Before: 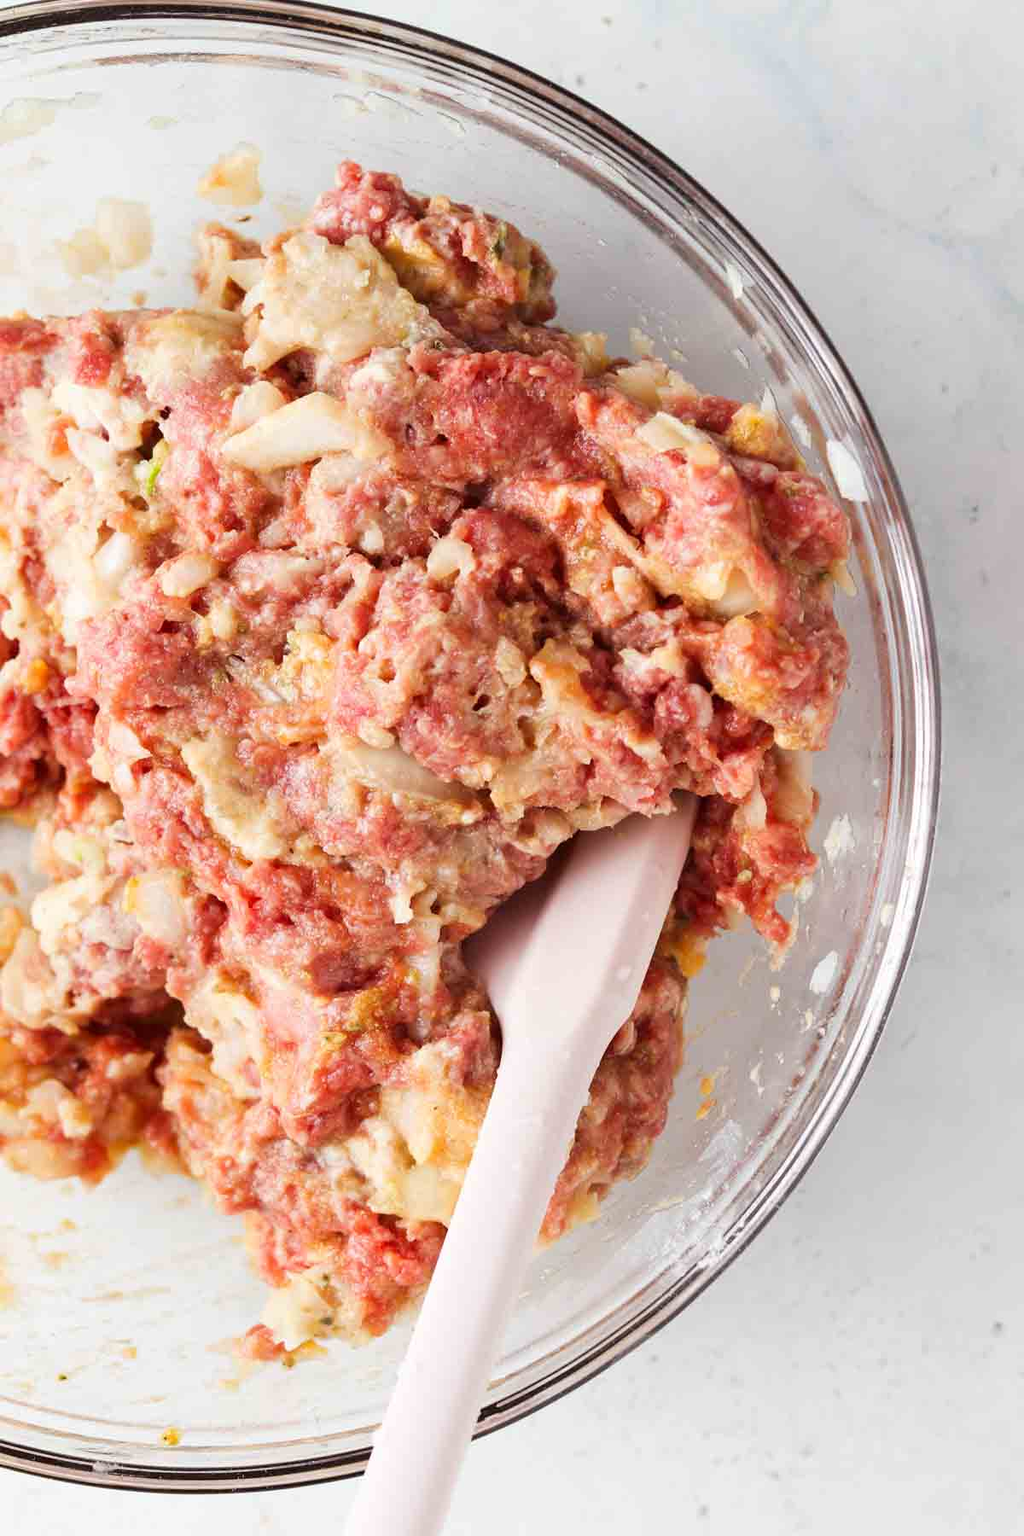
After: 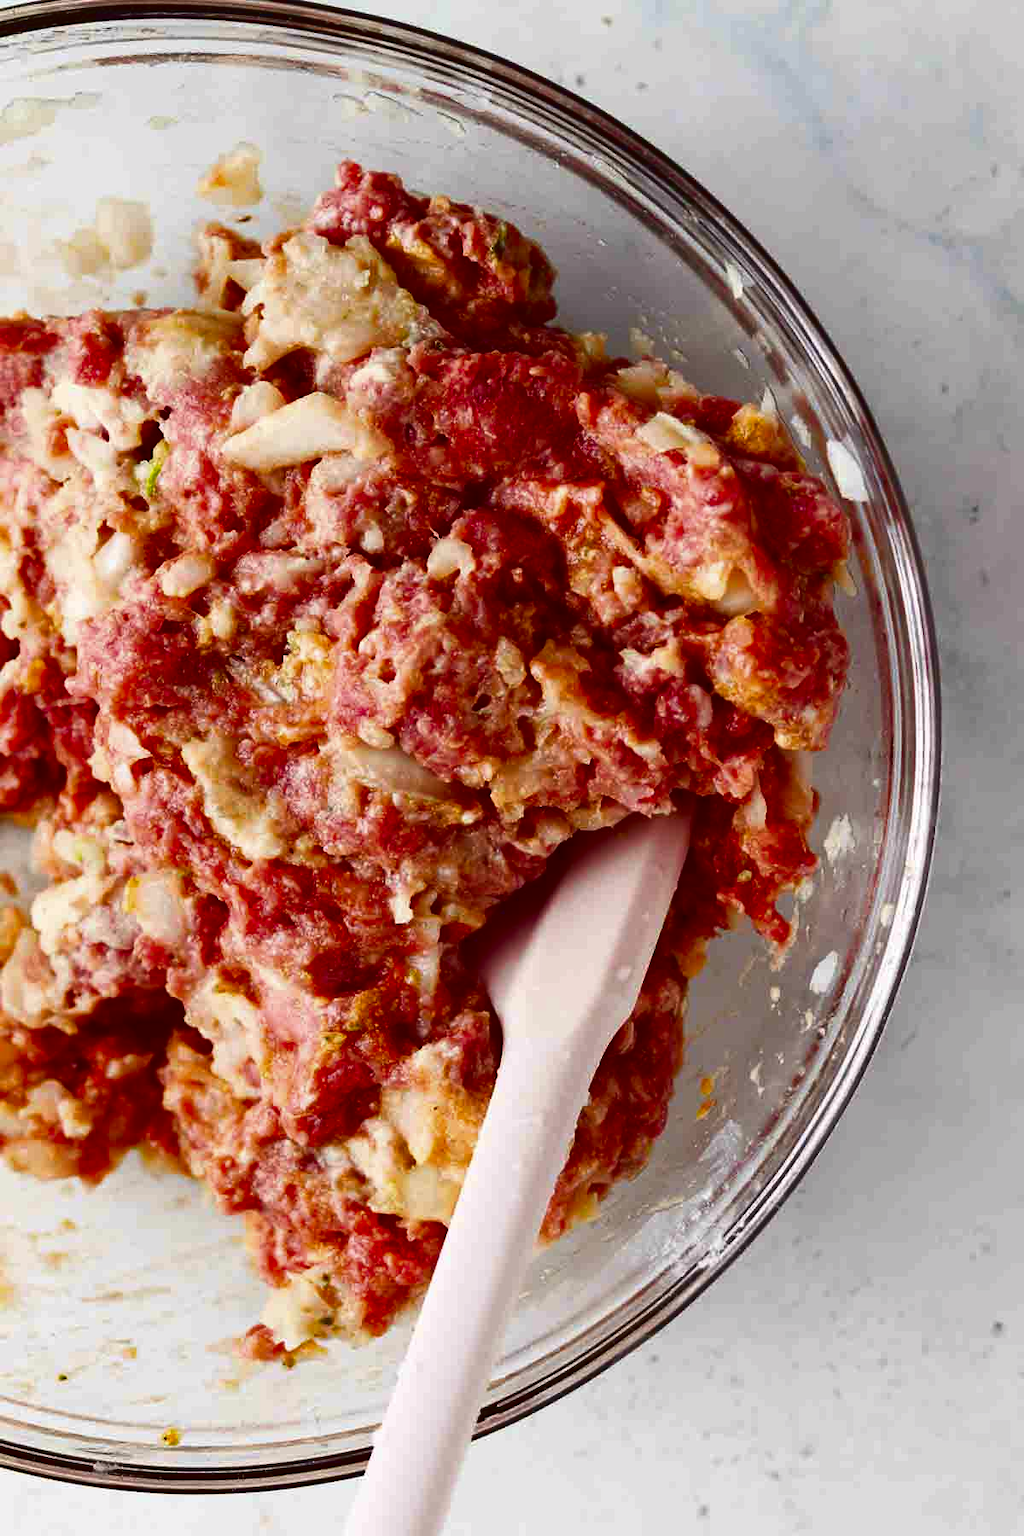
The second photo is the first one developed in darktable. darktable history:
contrast brightness saturation: contrast 0.09, brightness -0.59, saturation 0.17
tone curve: curves: ch0 [(0, 0.024) (0.119, 0.146) (0.474, 0.485) (0.718, 0.739) (0.817, 0.839) (1, 0.998)]; ch1 [(0, 0) (0.377, 0.416) (0.439, 0.451) (0.477, 0.477) (0.501, 0.503) (0.538, 0.544) (0.58, 0.602) (0.664, 0.676) (0.783, 0.804) (1, 1)]; ch2 [(0, 0) (0.38, 0.405) (0.463, 0.456) (0.498, 0.497) (0.524, 0.535) (0.578, 0.576) (0.648, 0.665) (1, 1)], color space Lab, independent channels, preserve colors none
